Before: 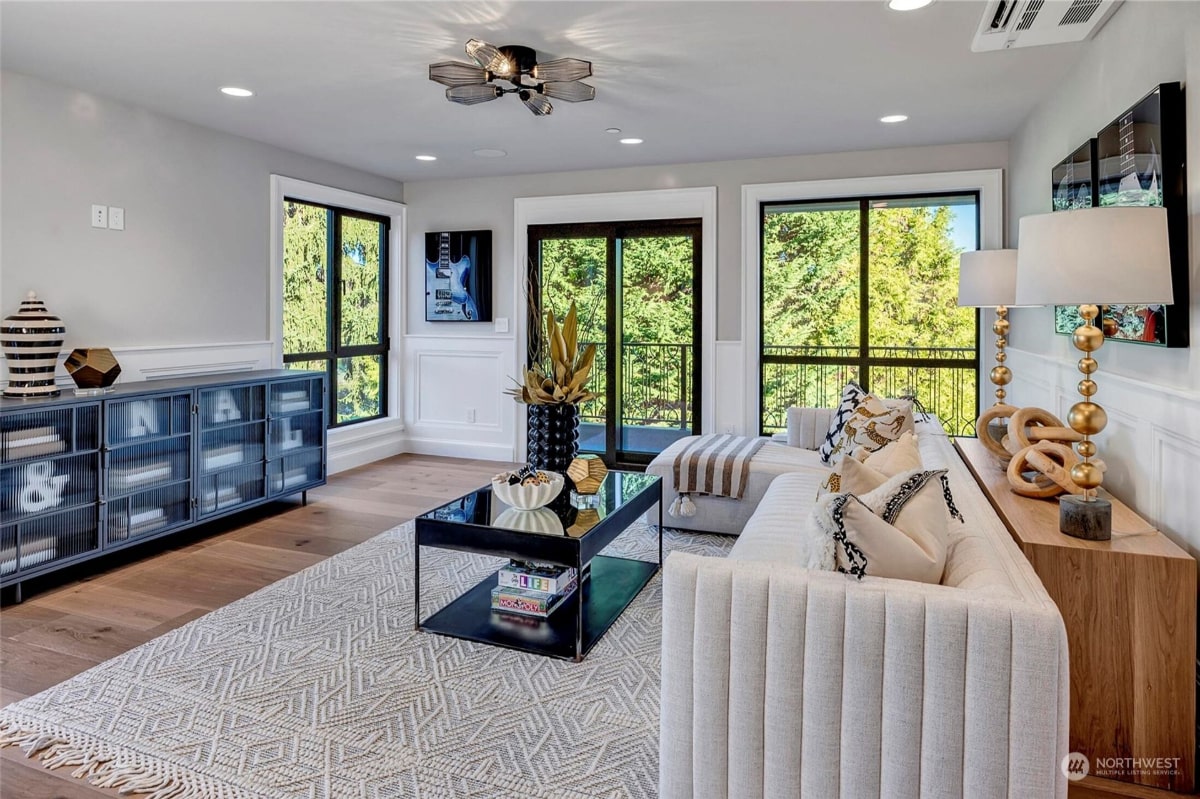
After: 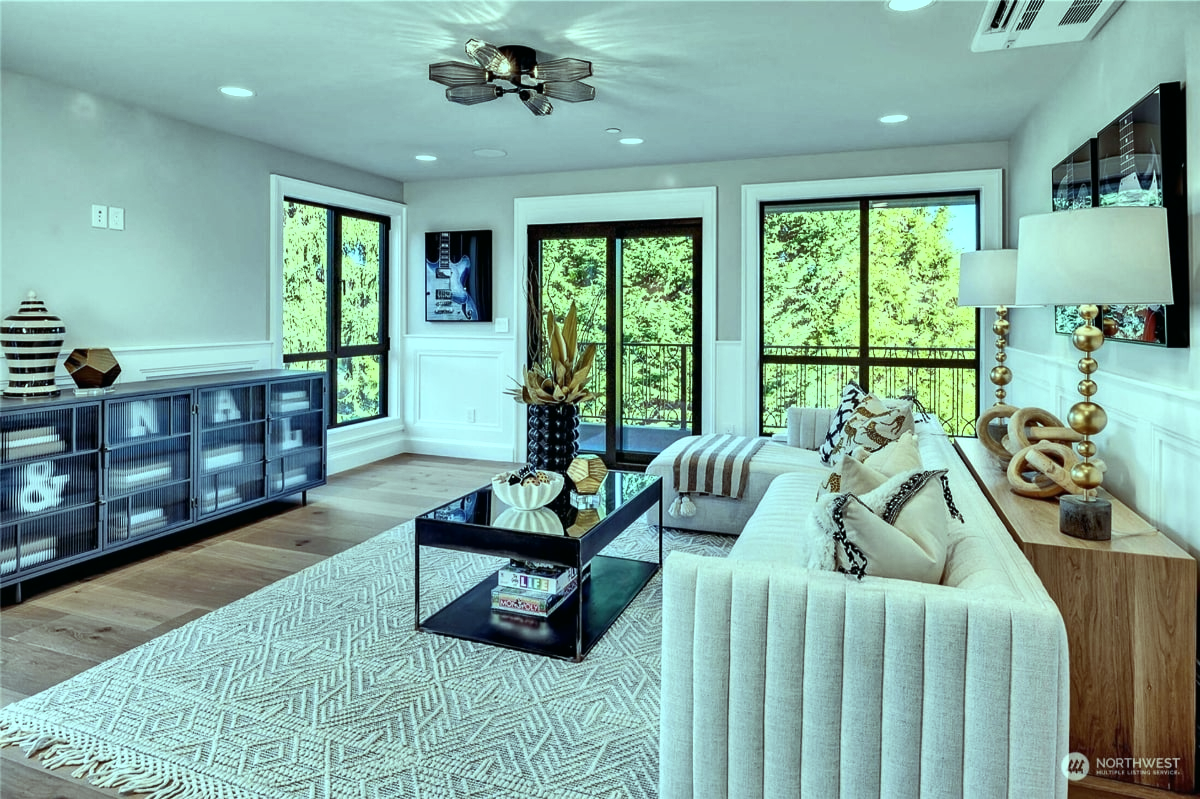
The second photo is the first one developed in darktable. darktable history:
color balance: mode lift, gamma, gain (sRGB), lift [0.997, 0.979, 1.021, 1.011], gamma [1, 1.084, 0.916, 0.998], gain [1, 0.87, 1.13, 1.101], contrast 4.55%, contrast fulcrum 38.24%, output saturation 104.09%
color correction: highlights a* -6.69, highlights b* 0.49
exposure: exposure 0.236 EV, compensate highlight preservation false
contrast brightness saturation: contrast 0.11, saturation -0.17
shadows and highlights: highlights color adjustment 0%, low approximation 0.01, soften with gaussian
